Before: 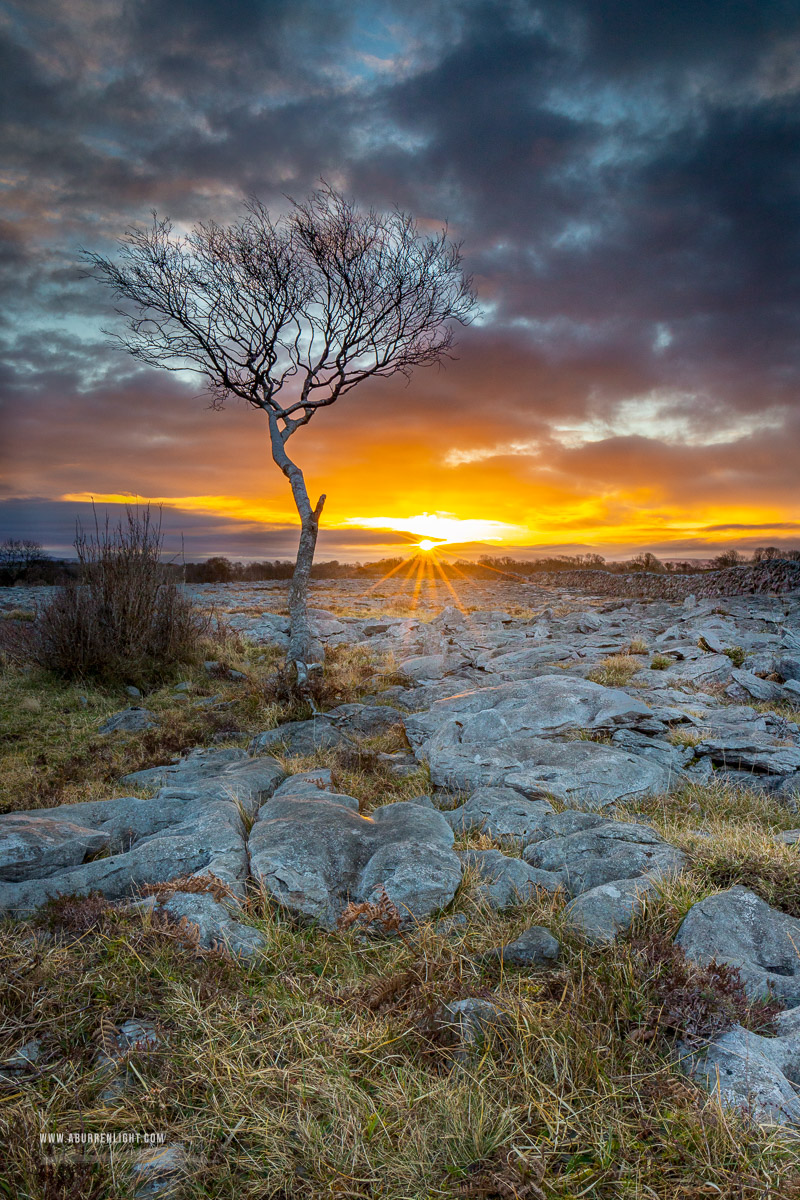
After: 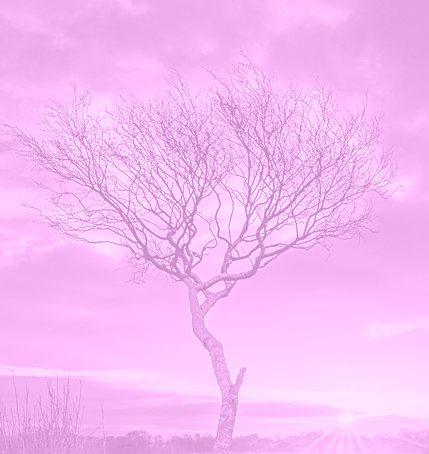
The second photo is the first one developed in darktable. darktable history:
crop: left 10.121%, top 10.631%, right 36.218%, bottom 51.526%
sharpen: on, module defaults
colorize: hue 331.2°, saturation 75%, source mix 30.28%, lightness 70.52%, version 1
